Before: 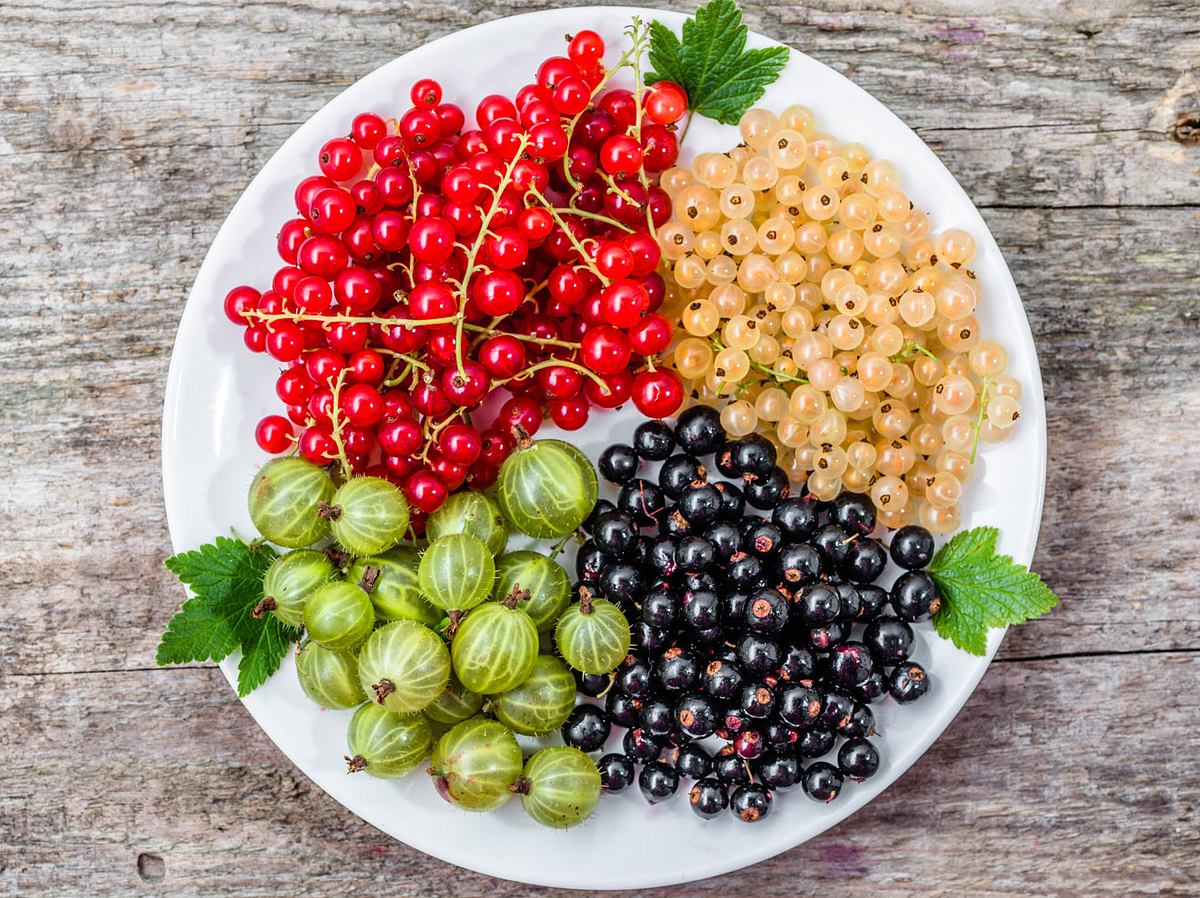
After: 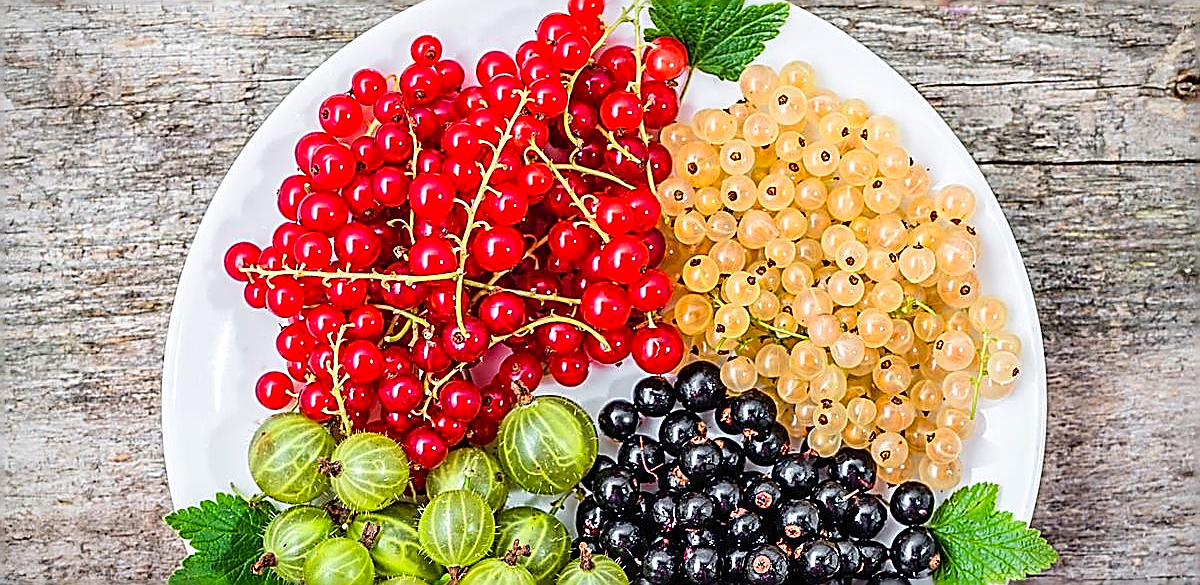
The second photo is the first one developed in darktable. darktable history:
vignetting: on, module defaults
sharpen: amount 1.869
contrast brightness saturation: contrast 0.073, brightness 0.08, saturation 0.18
crop and rotate: top 4.961%, bottom 29.872%
